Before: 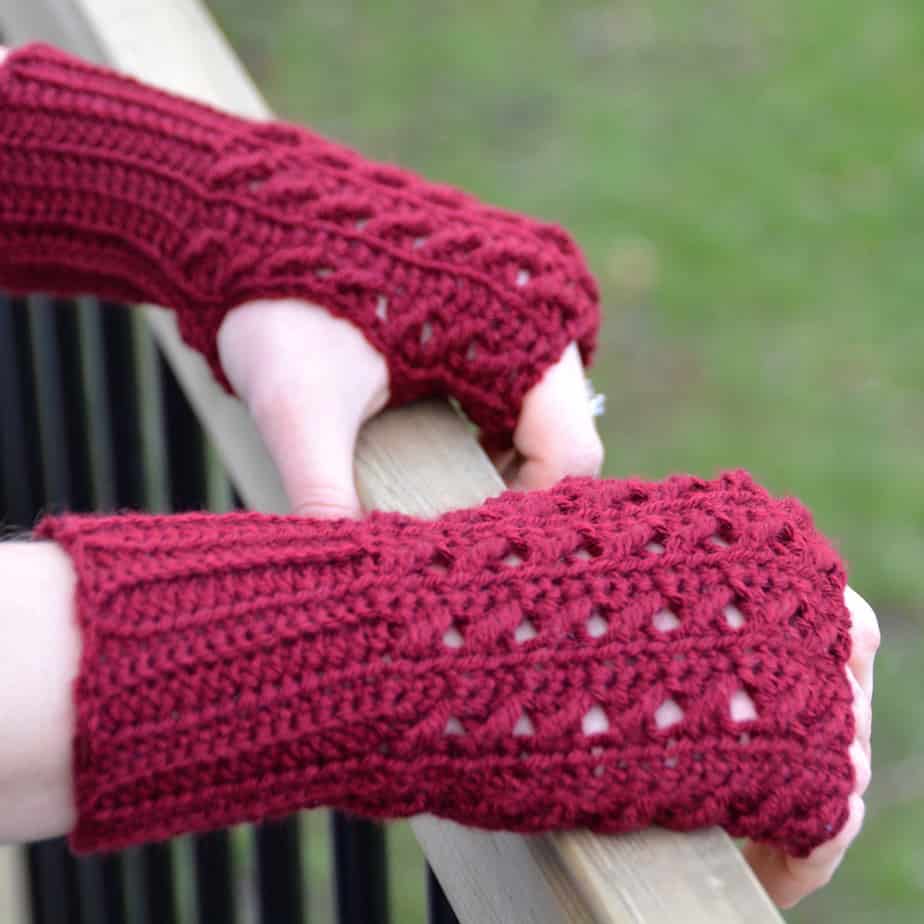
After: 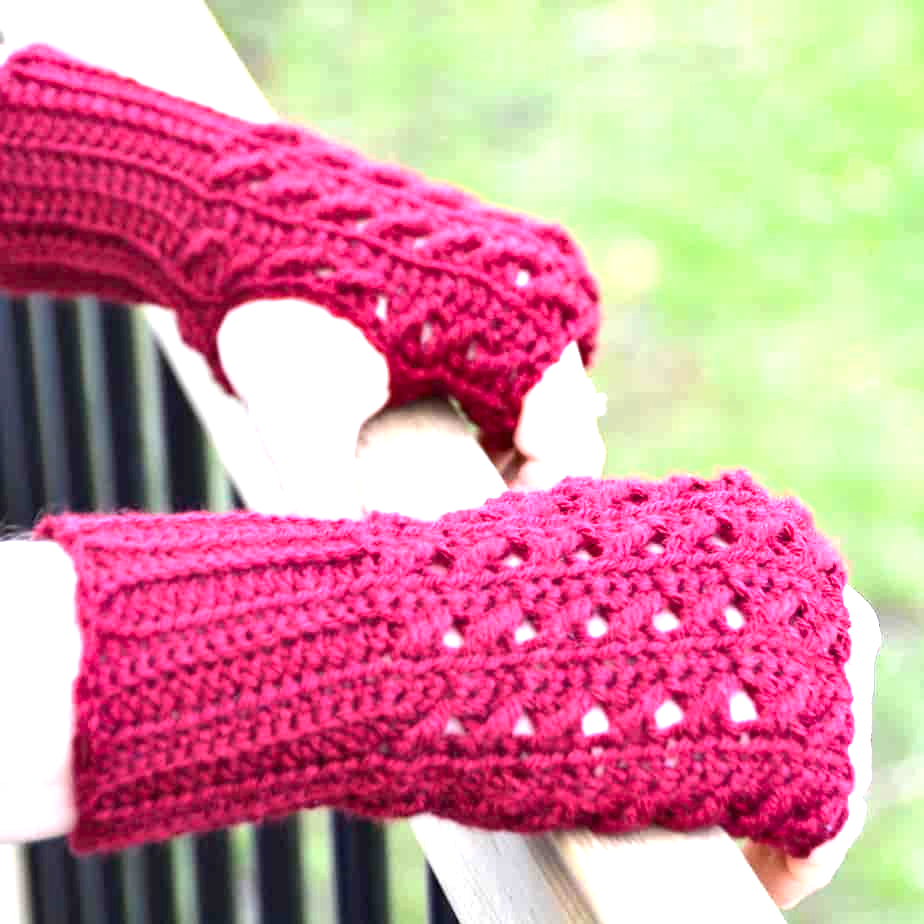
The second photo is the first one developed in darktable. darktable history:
shadows and highlights: shadows 37.27, highlights -28.18, soften with gaussian
exposure: black level correction 0.001, exposure 1.822 EV, compensate exposure bias true, compensate highlight preservation false
